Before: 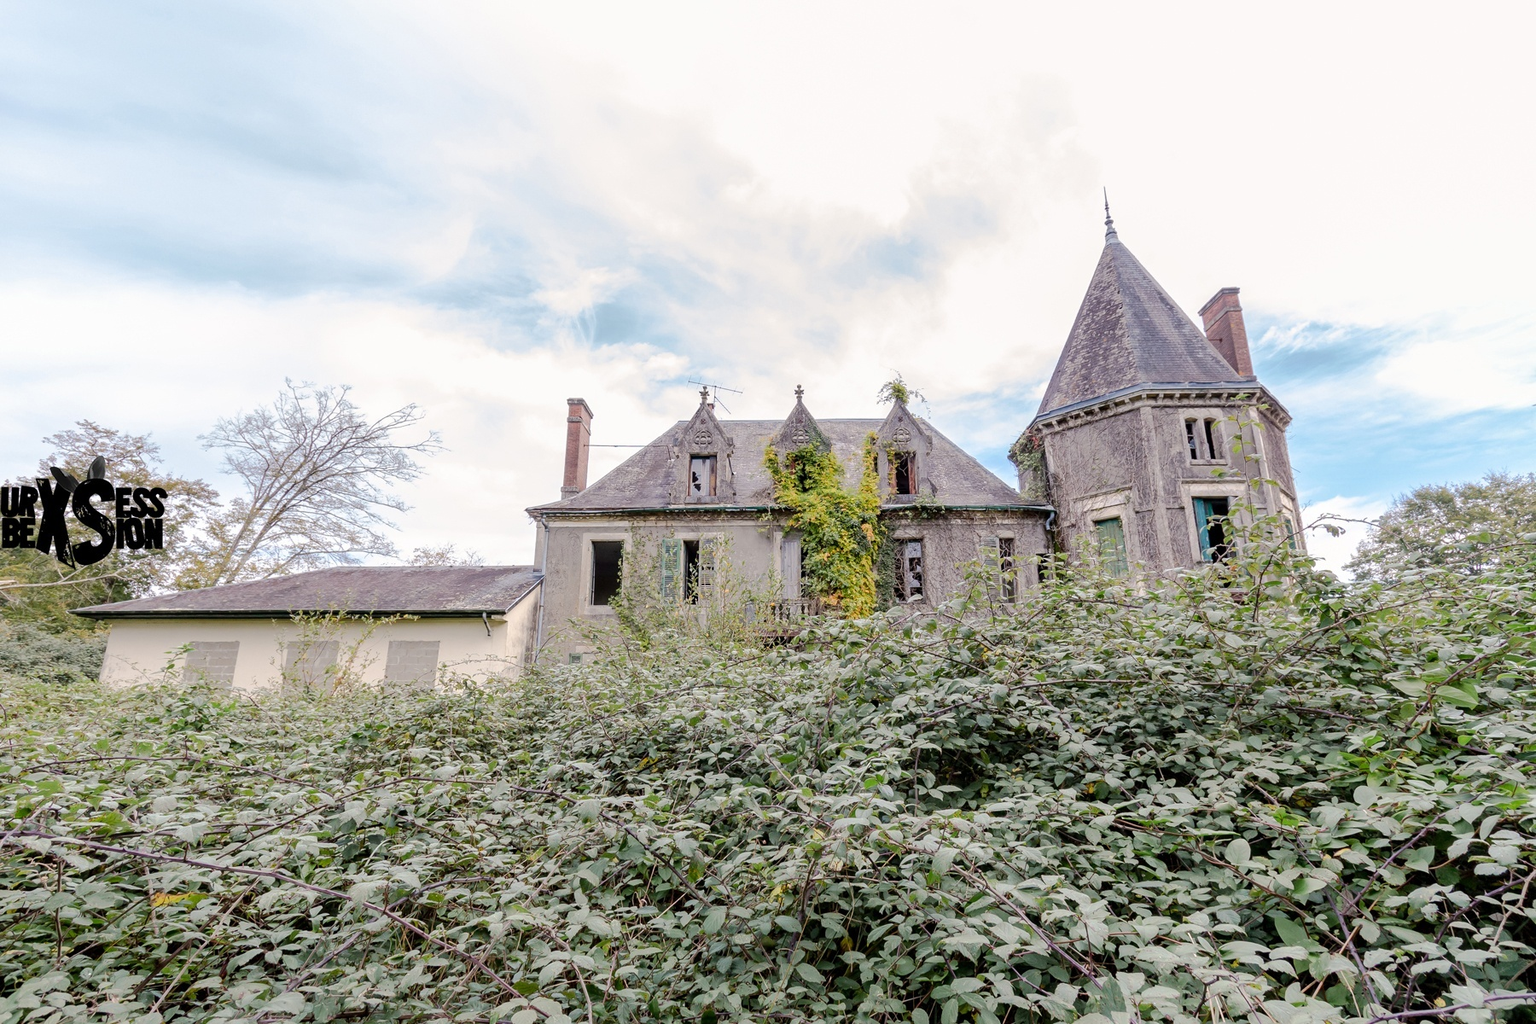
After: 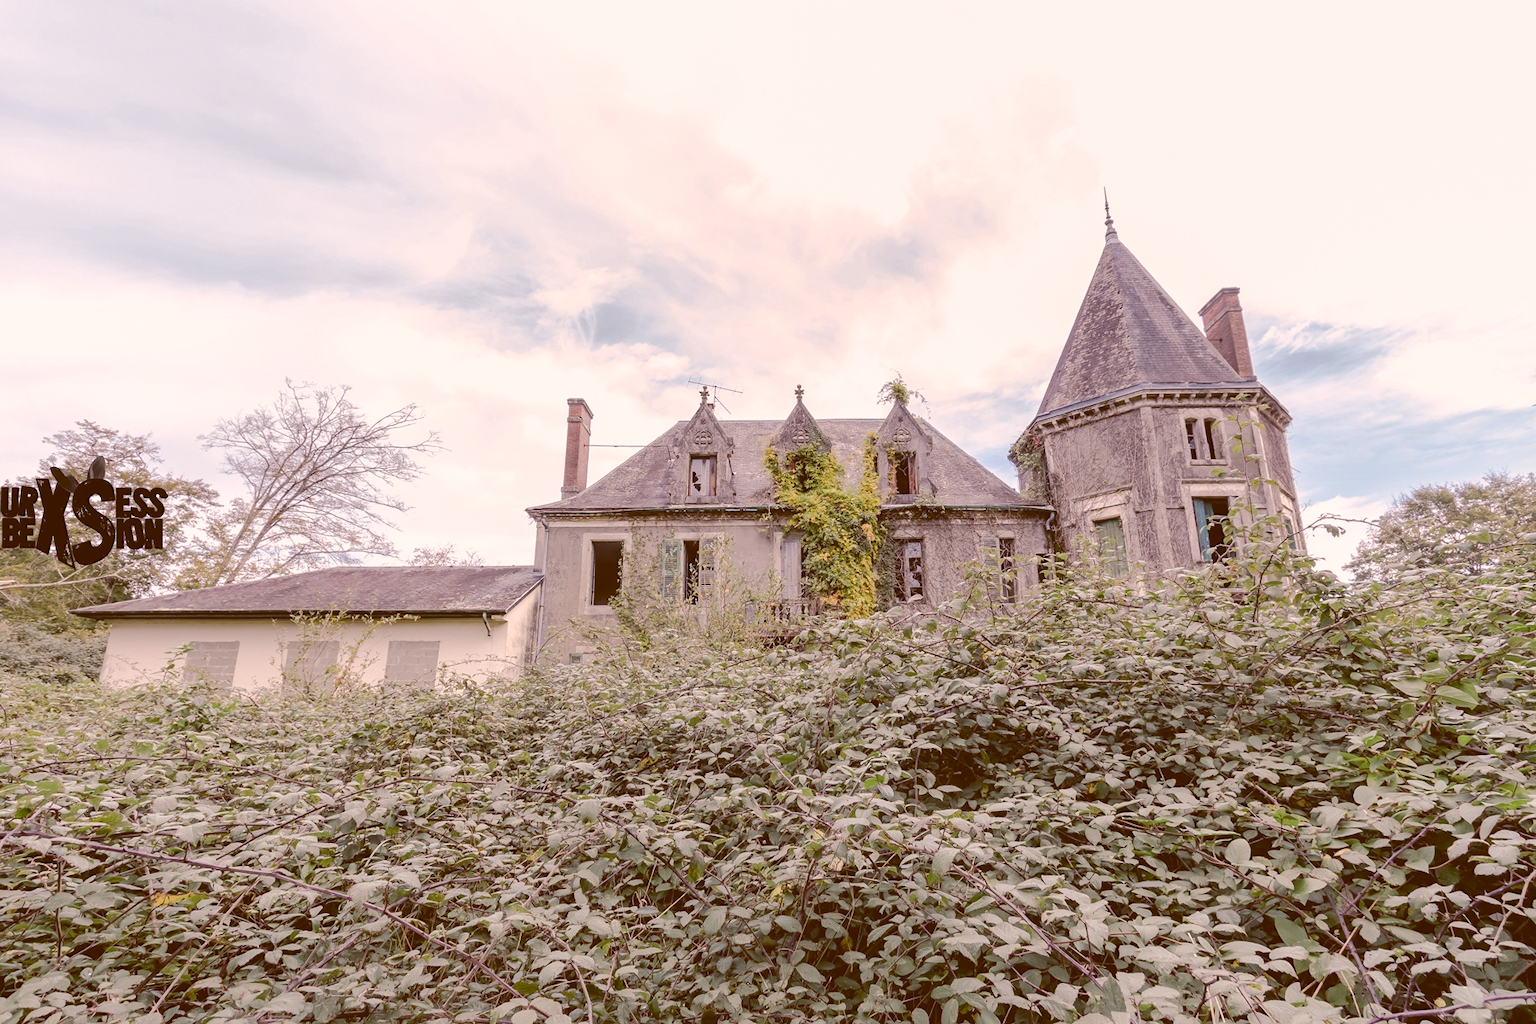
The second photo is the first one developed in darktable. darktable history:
color balance: lift [1, 1.015, 1.004, 0.985], gamma [1, 0.958, 0.971, 1.042], gain [1, 0.956, 0.977, 1.044]
color correction: highlights a* 10.21, highlights b* 9.79, shadows a* 8.61, shadows b* 7.88, saturation 0.8
exposure: black level correction -0.015, compensate highlight preservation false
